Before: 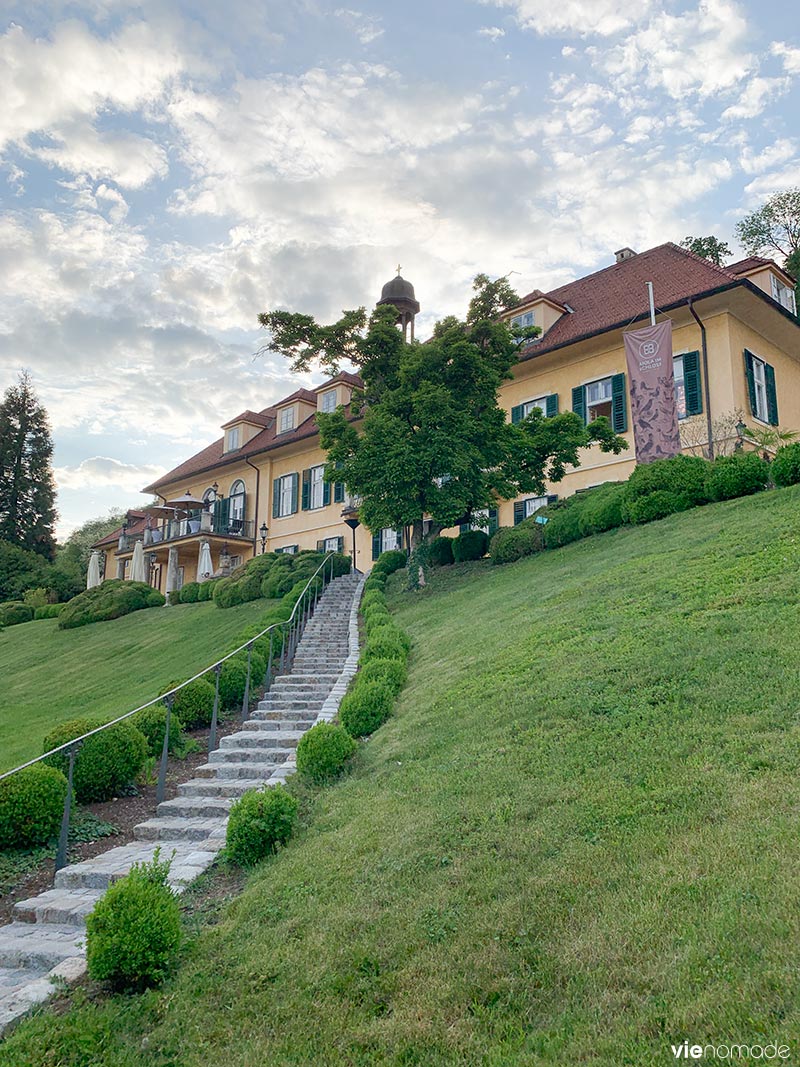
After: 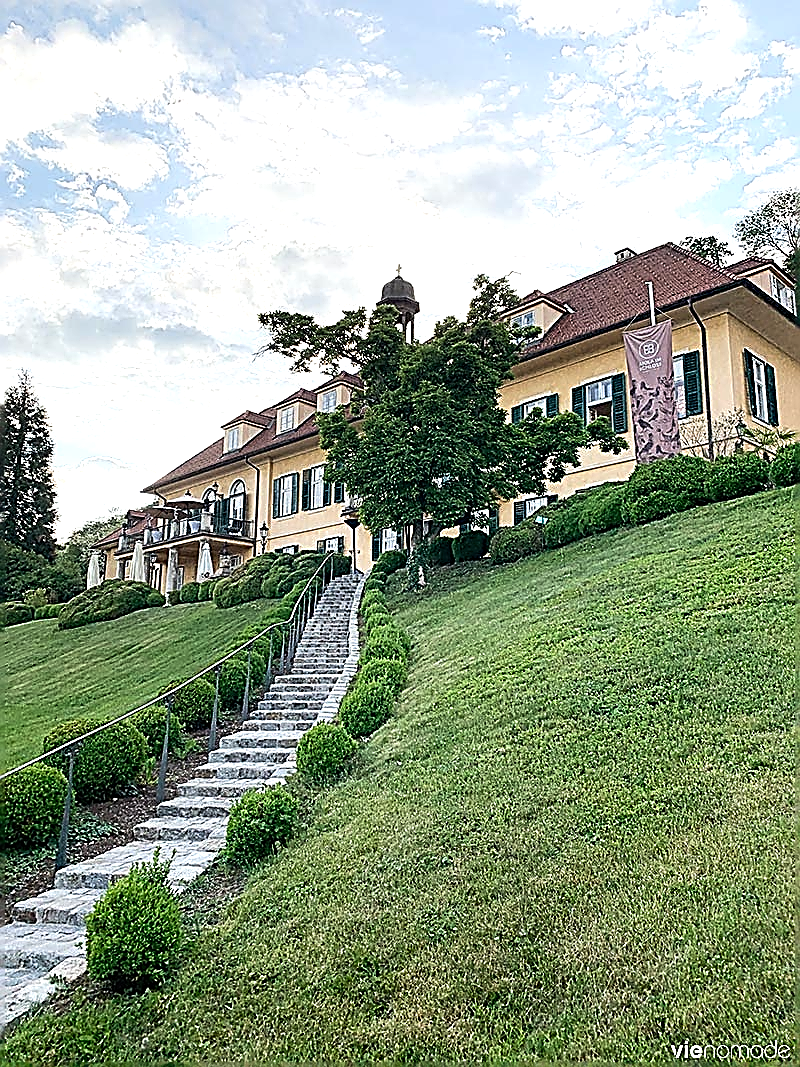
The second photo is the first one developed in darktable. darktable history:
sharpen: amount 2
tone equalizer: -8 EV -0.75 EV, -7 EV -0.7 EV, -6 EV -0.6 EV, -5 EV -0.4 EV, -3 EV 0.4 EV, -2 EV 0.6 EV, -1 EV 0.7 EV, +0 EV 0.75 EV, edges refinement/feathering 500, mask exposure compensation -1.57 EV, preserve details no
